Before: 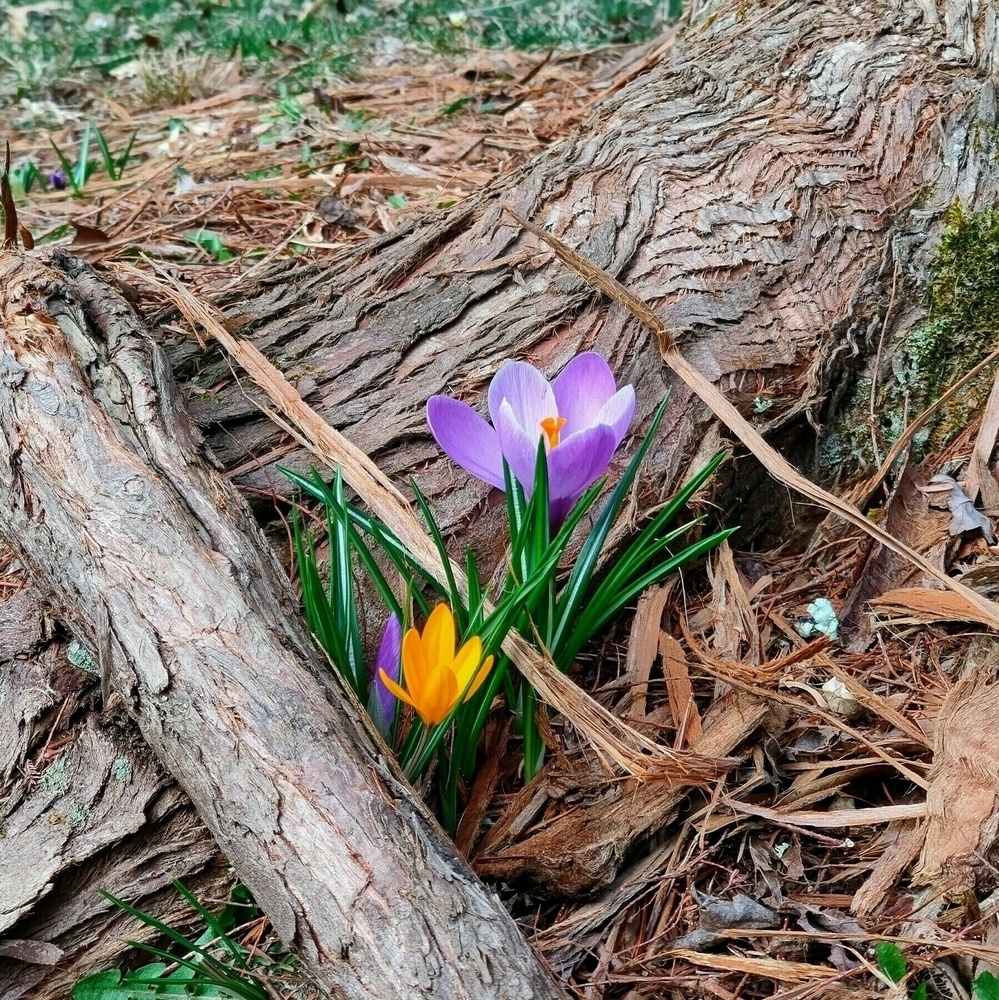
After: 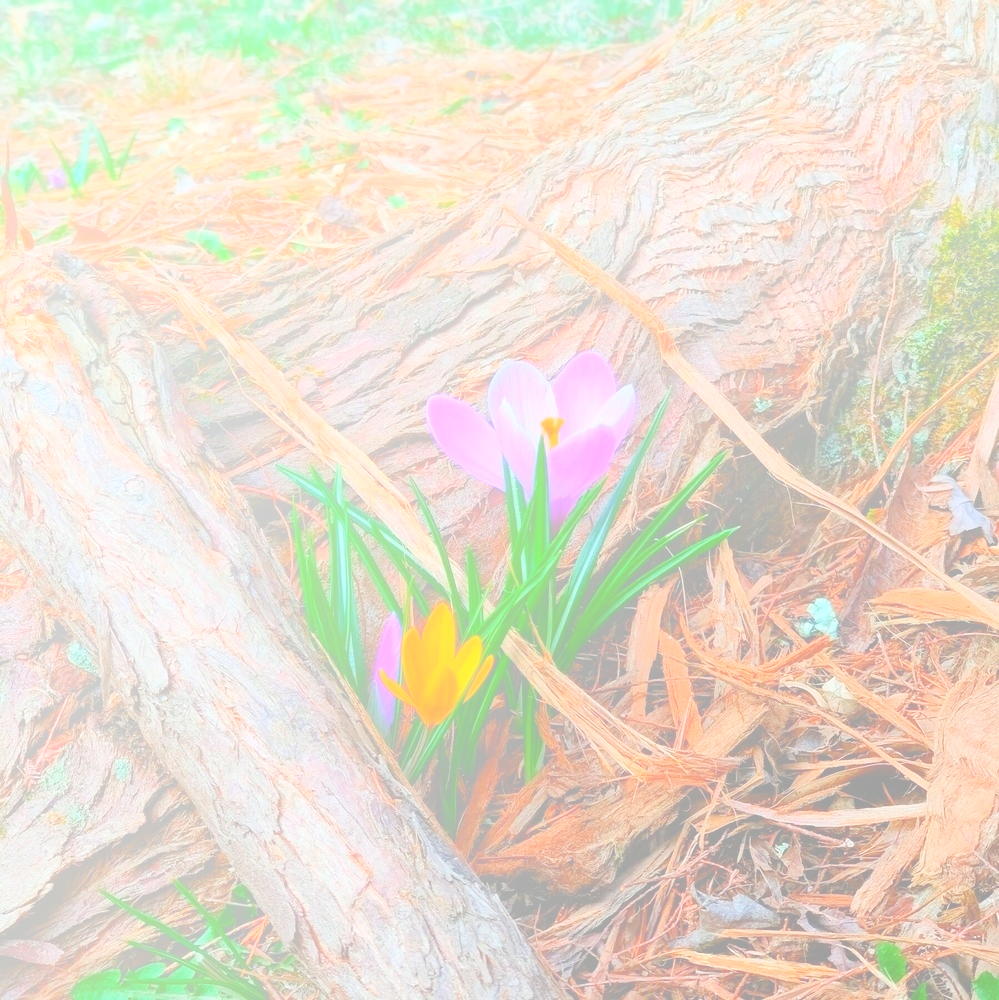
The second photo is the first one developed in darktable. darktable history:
bloom: size 70%, threshold 25%, strength 70%
base curve: exposure shift 0, preserve colors none
white balance: emerald 1
